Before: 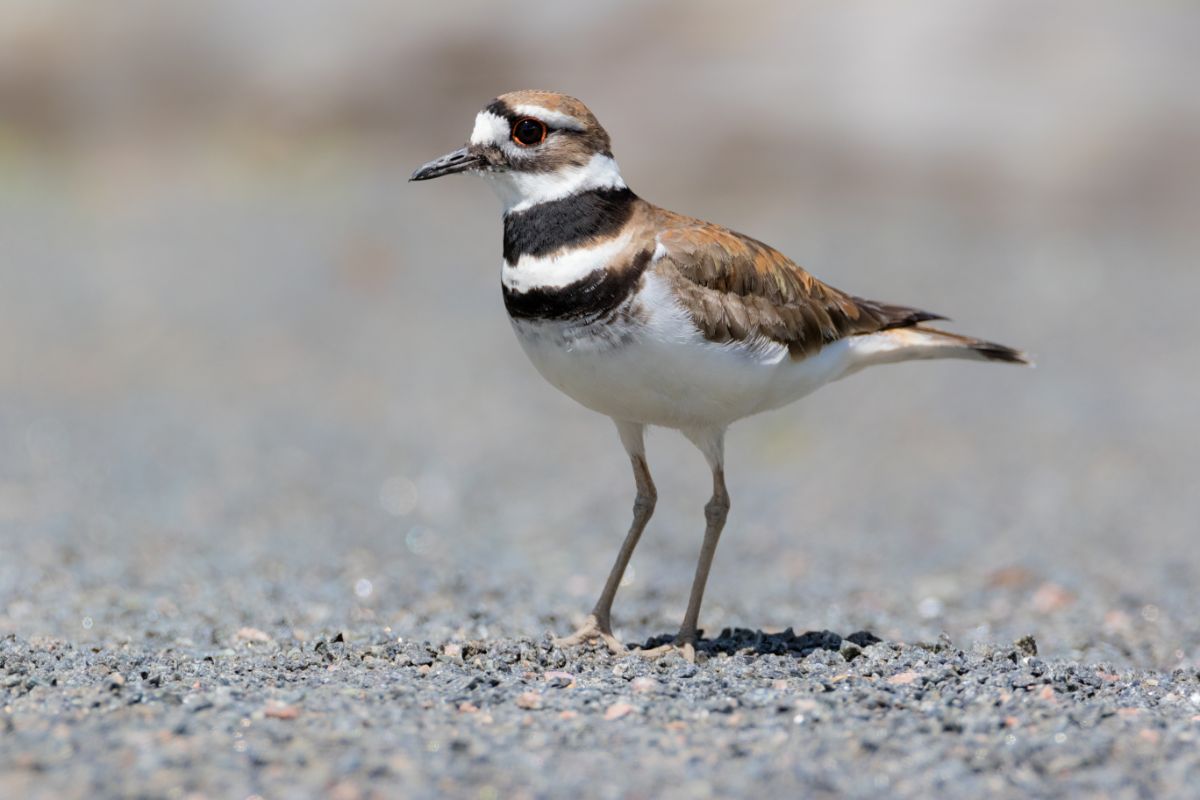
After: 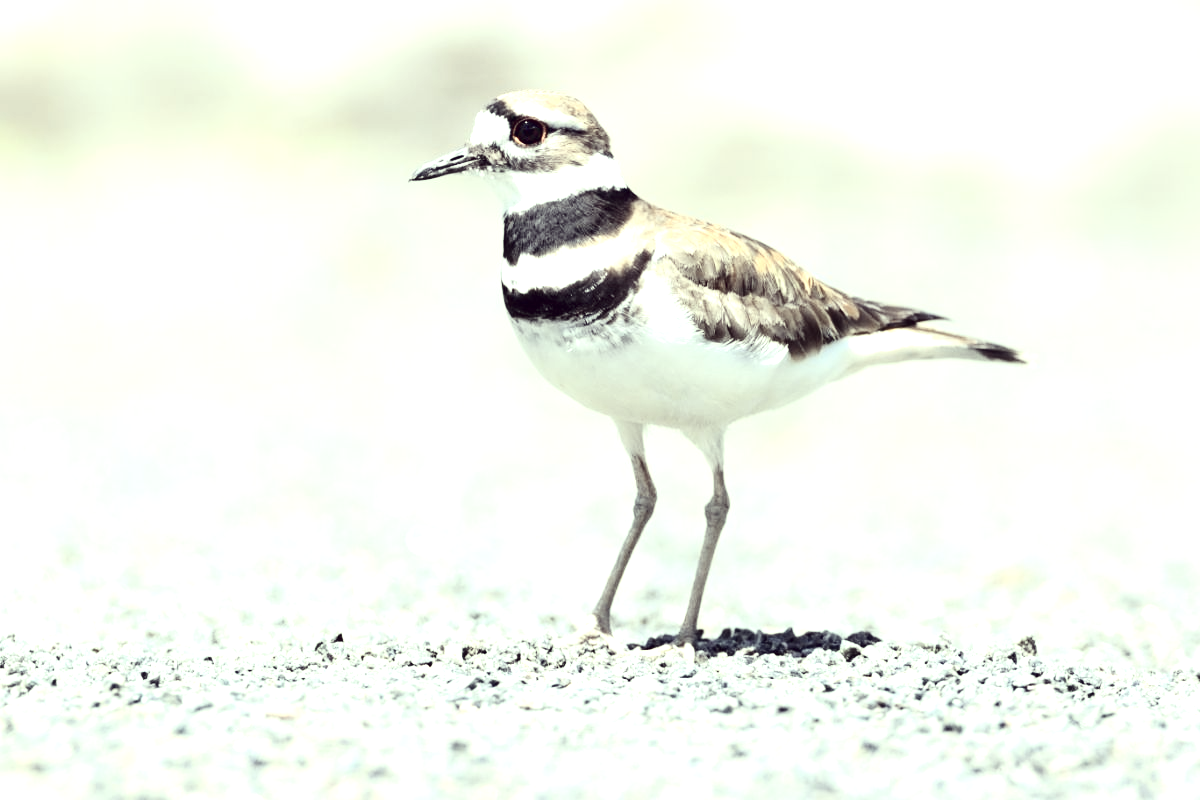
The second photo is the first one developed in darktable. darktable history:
contrast brightness saturation: contrast 0.219
color correction: highlights a* -20.55, highlights b* 20.43, shadows a* 19.81, shadows b* -20.53, saturation 0.41
exposure: black level correction 0, exposure 1.706 EV, compensate exposure bias true, compensate highlight preservation false
